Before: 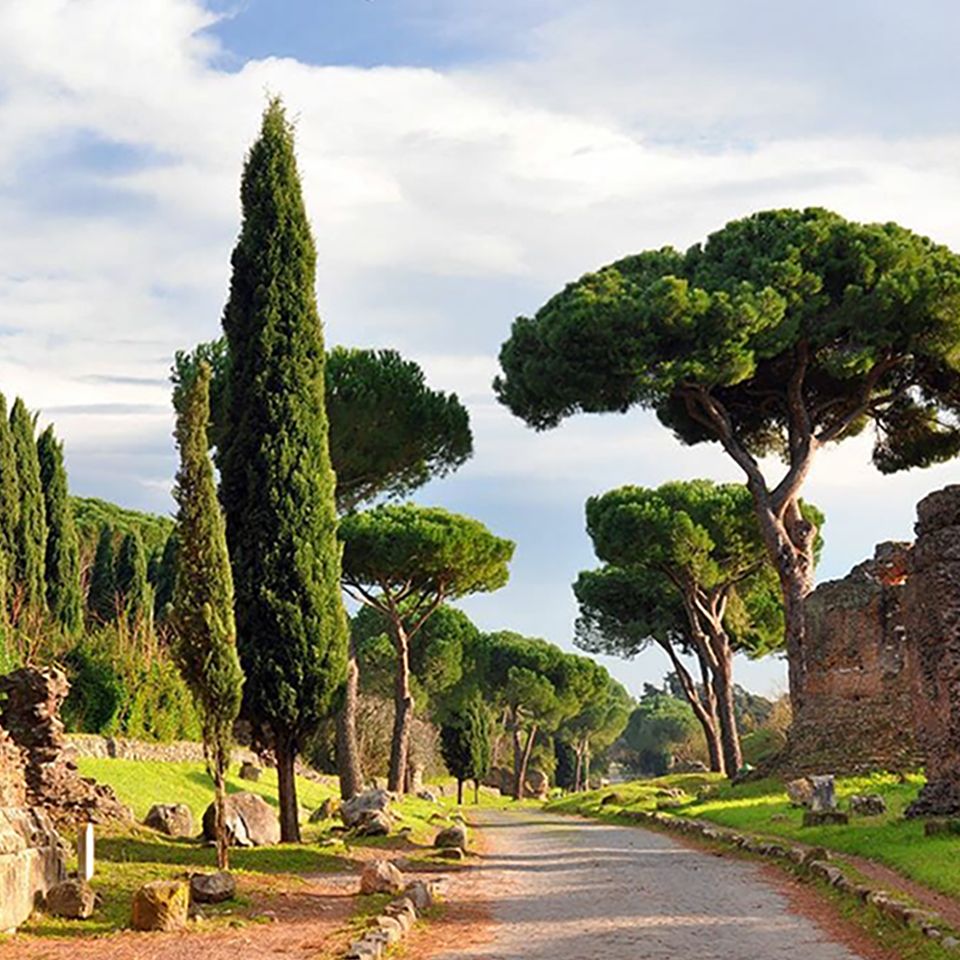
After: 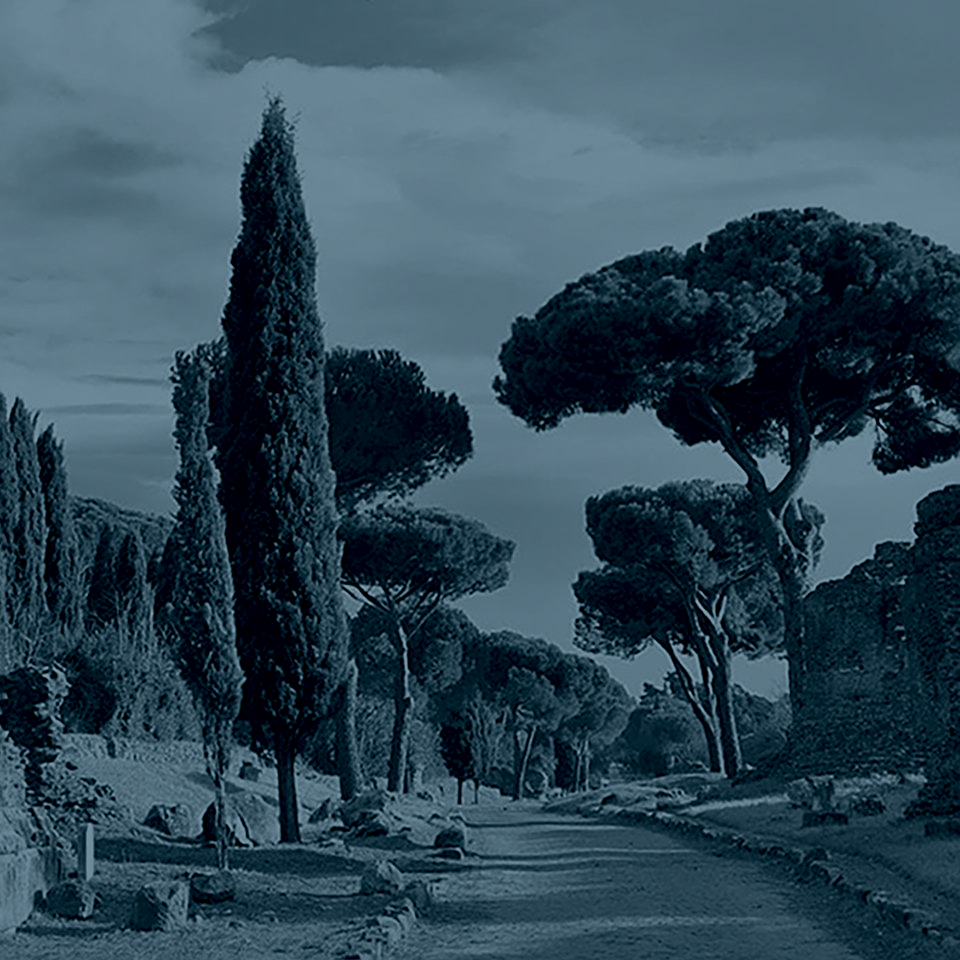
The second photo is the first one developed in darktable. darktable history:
colorize: hue 194.4°, saturation 29%, source mix 61.75%, lightness 3.98%, version 1
sharpen: on, module defaults
